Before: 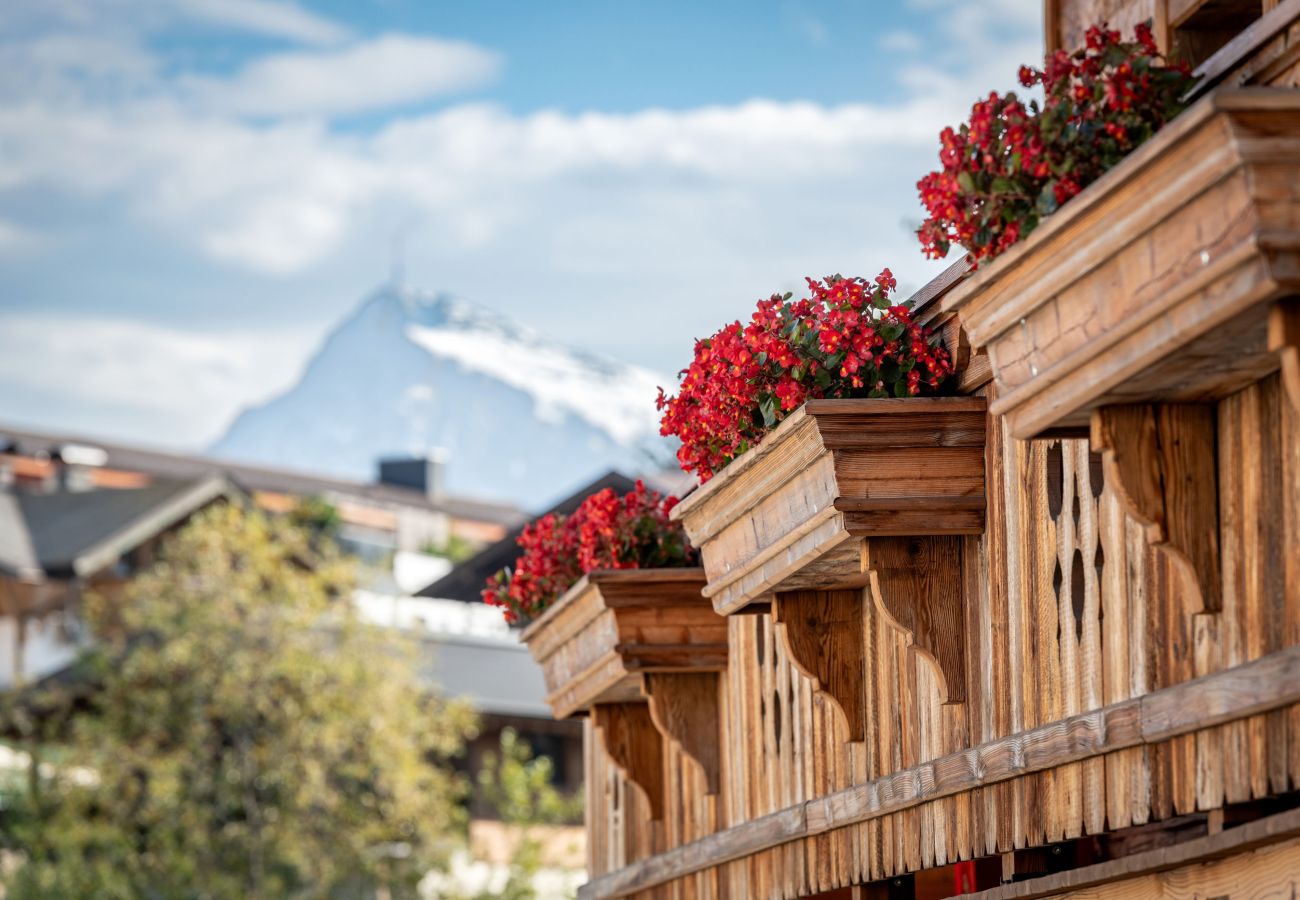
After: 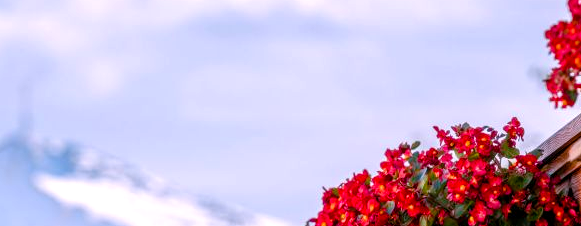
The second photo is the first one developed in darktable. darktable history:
white balance: red 1.066, blue 1.119
crop: left 28.64%, top 16.832%, right 26.637%, bottom 58.055%
color balance rgb: perceptual saturation grading › global saturation 35%, perceptual saturation grading › highlights -25%, perceptual saturation grading › shadows 50%
tone equalizer: on, module defaults
local contrast: on, module defaults
